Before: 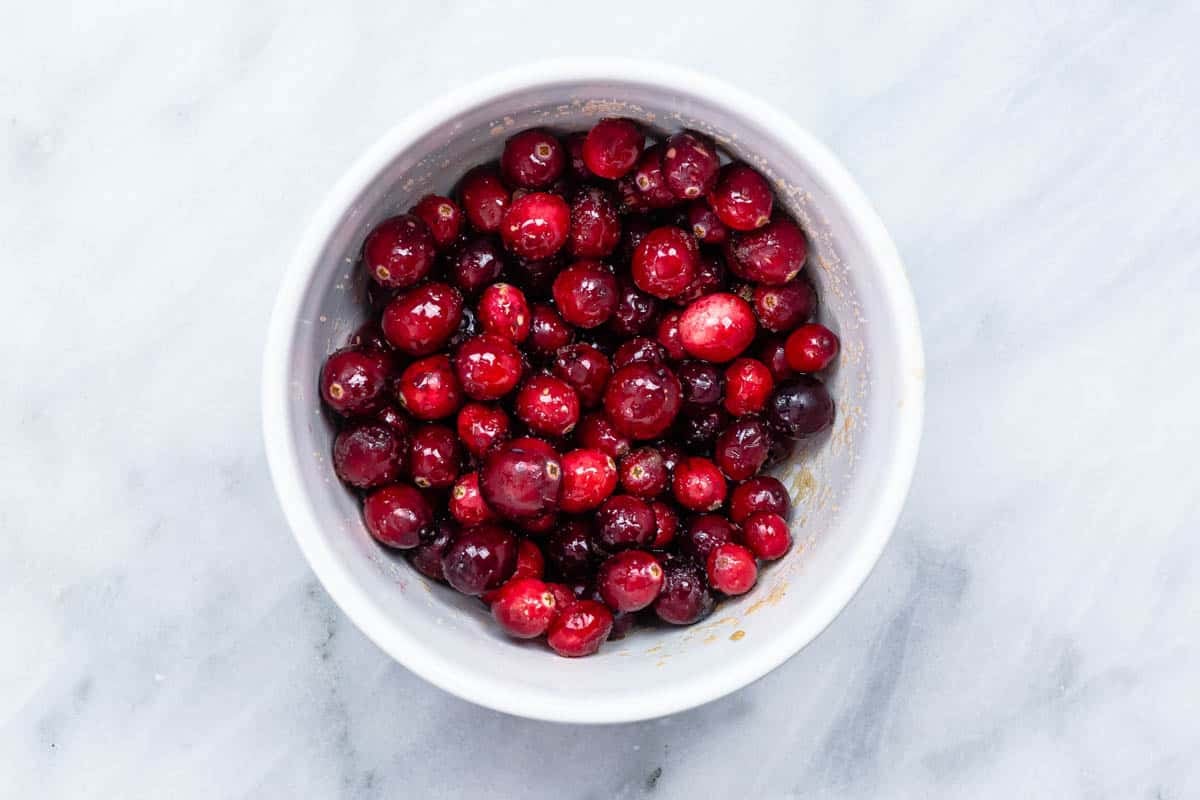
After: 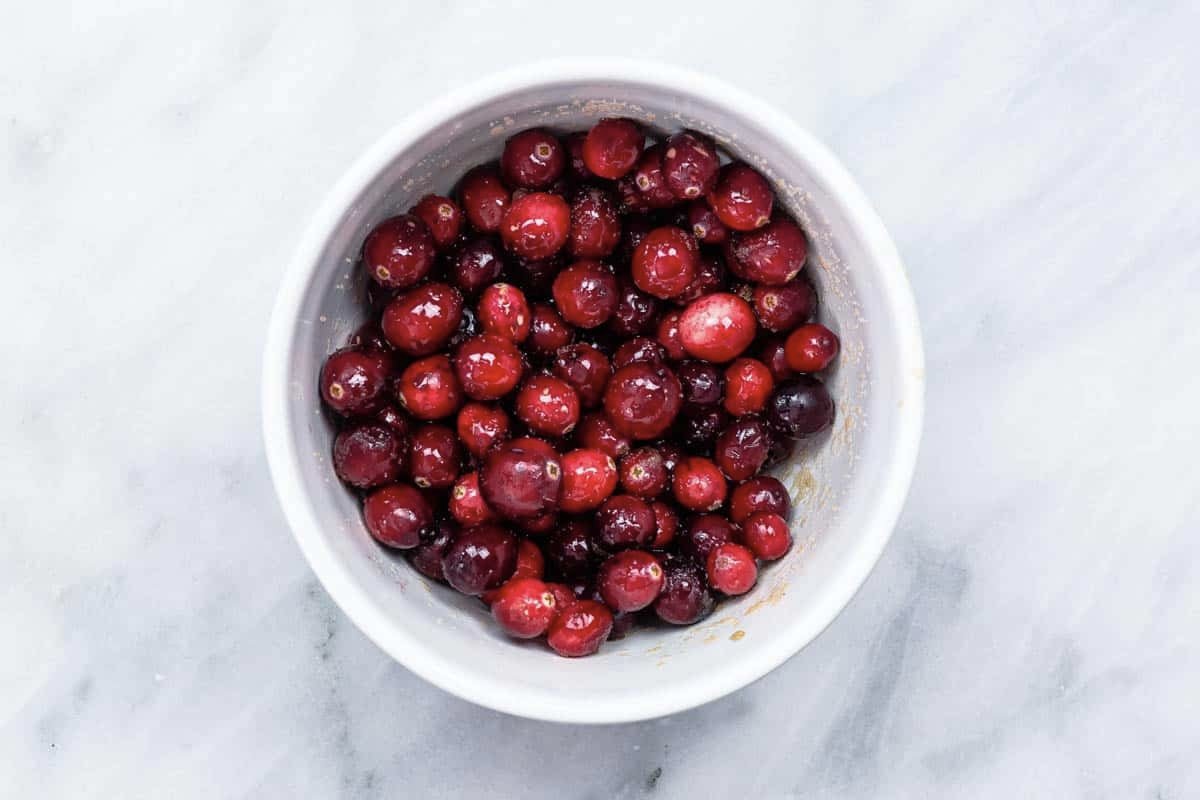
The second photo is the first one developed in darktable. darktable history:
color correction: highlights b* -0.007, saturation 0.837
